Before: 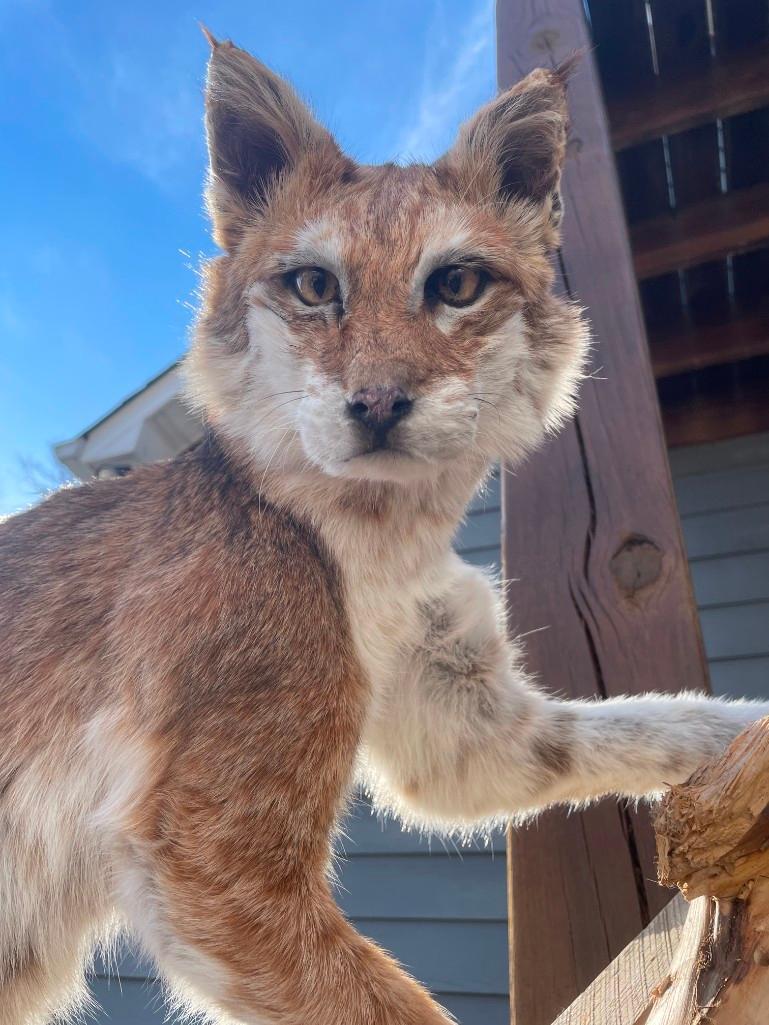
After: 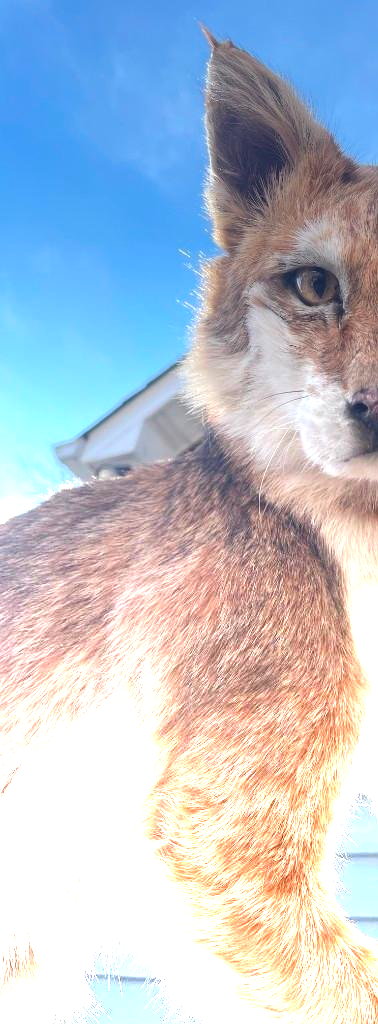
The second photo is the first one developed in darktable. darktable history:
crop and rotate: left 0%, top 0%, right 50.845%
graduated density: density -3.9 EV
